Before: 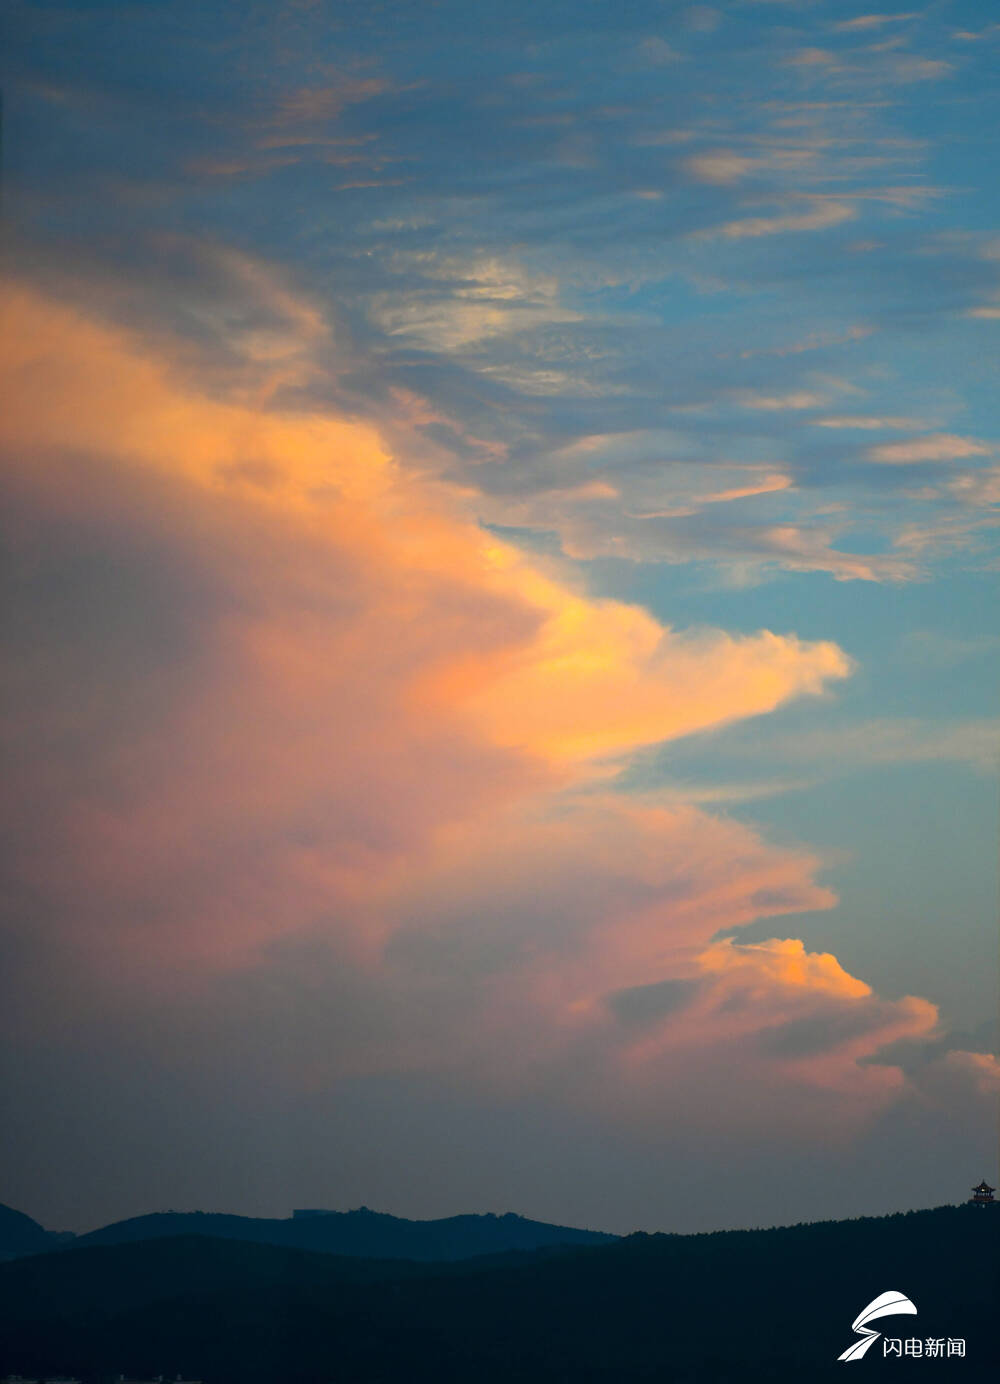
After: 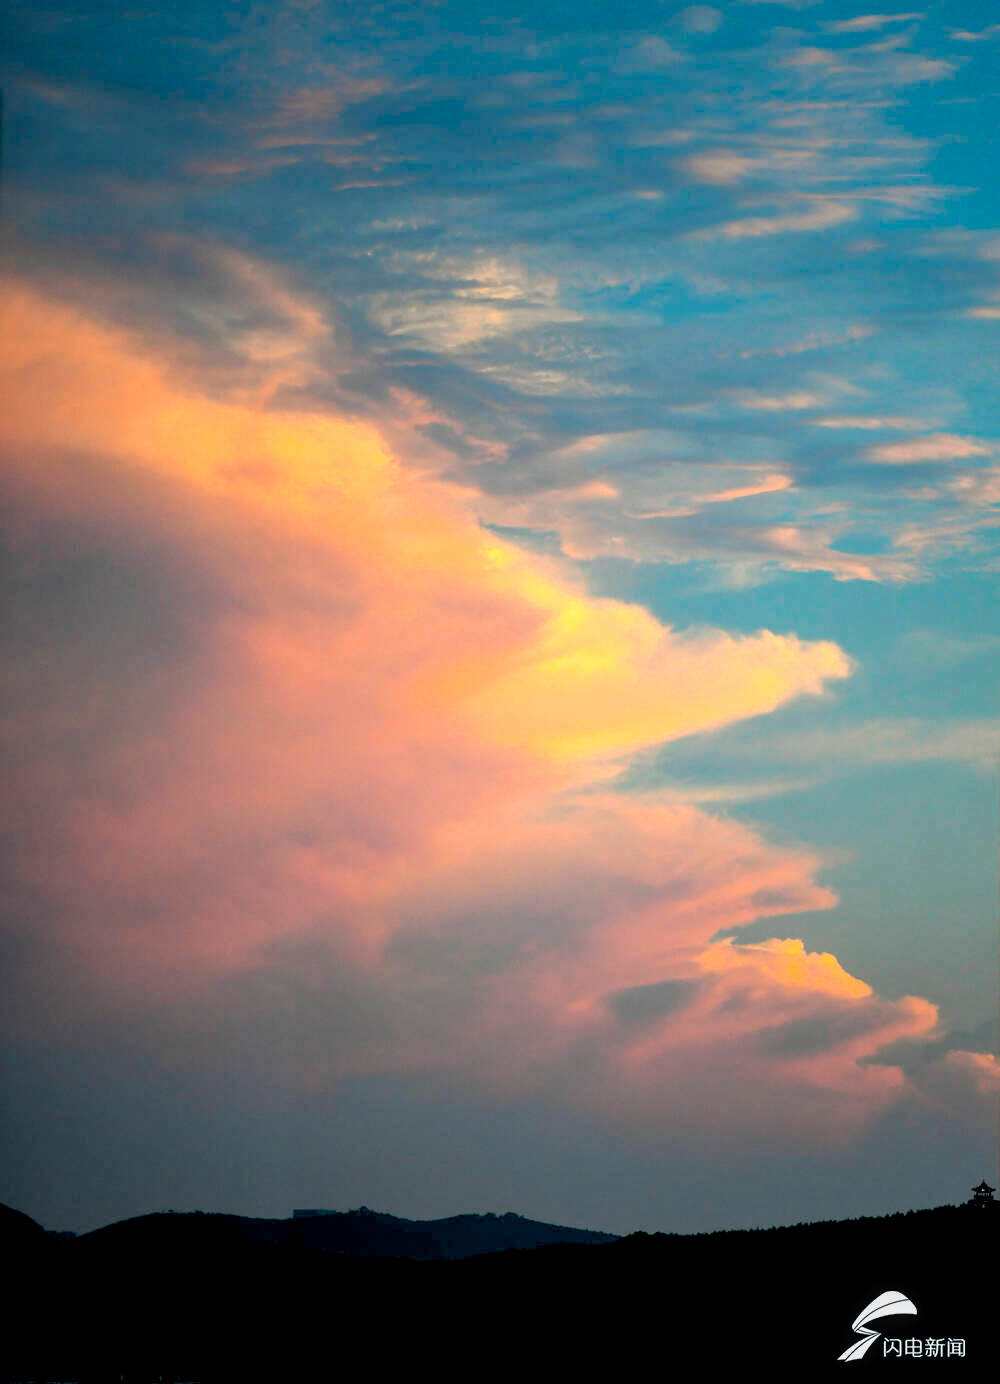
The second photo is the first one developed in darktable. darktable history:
rgb levels: levels [[0.01, 0.419, 0.839], [0, 0.5, 1], [0, 0.5, 1]]
local contrast: on, module defaults
